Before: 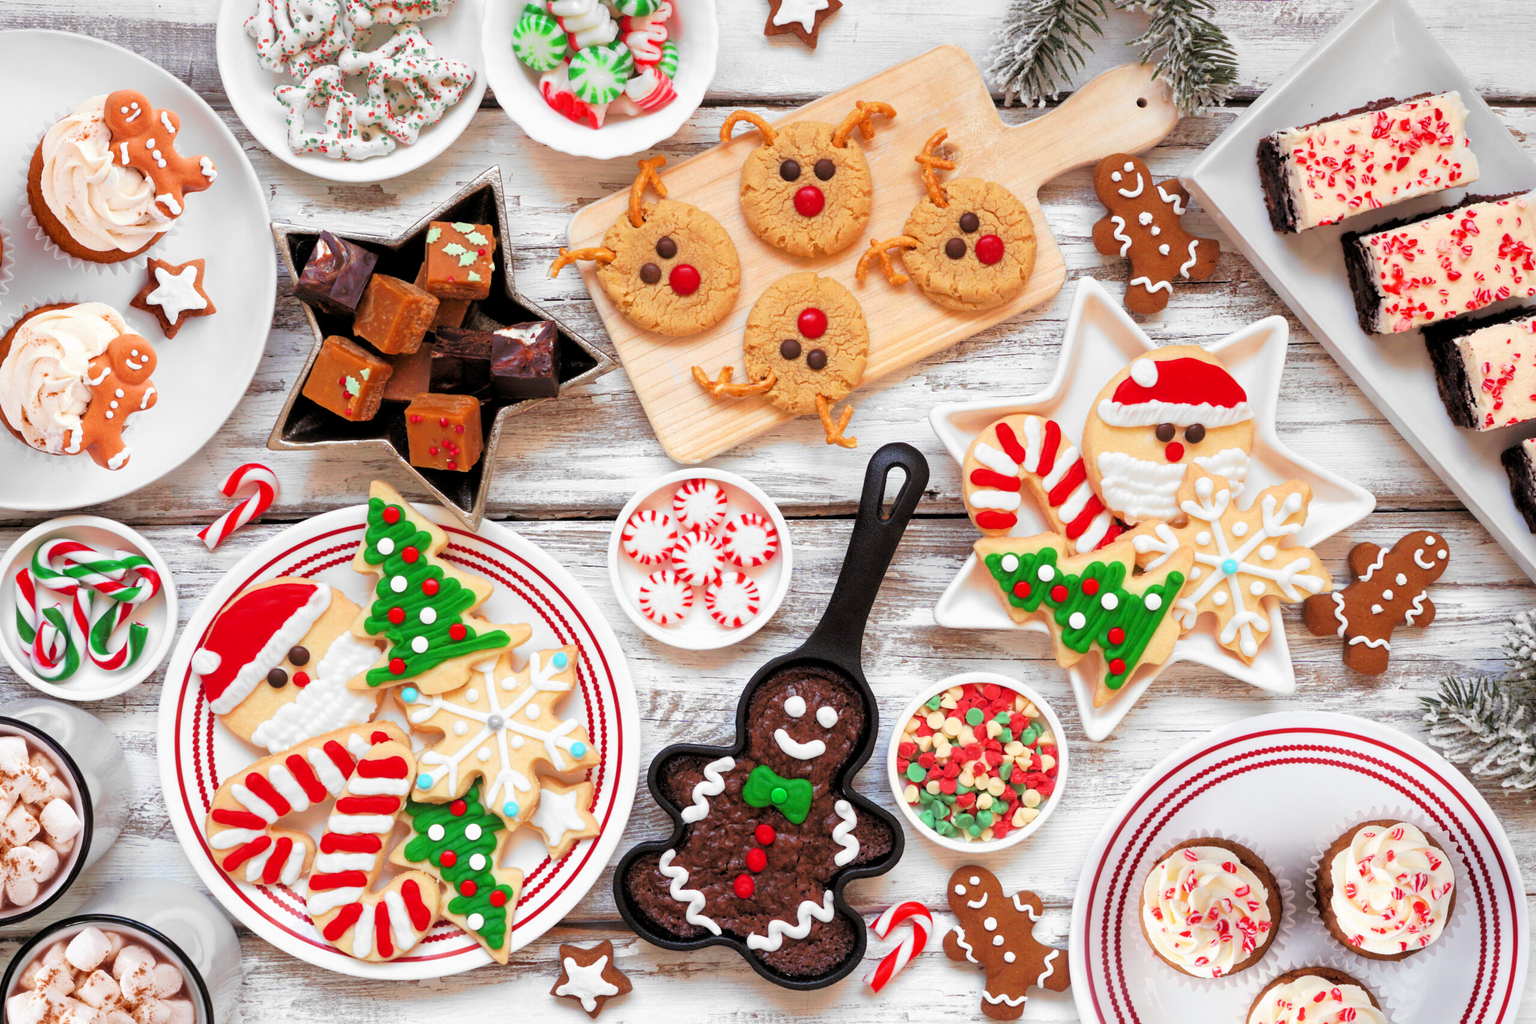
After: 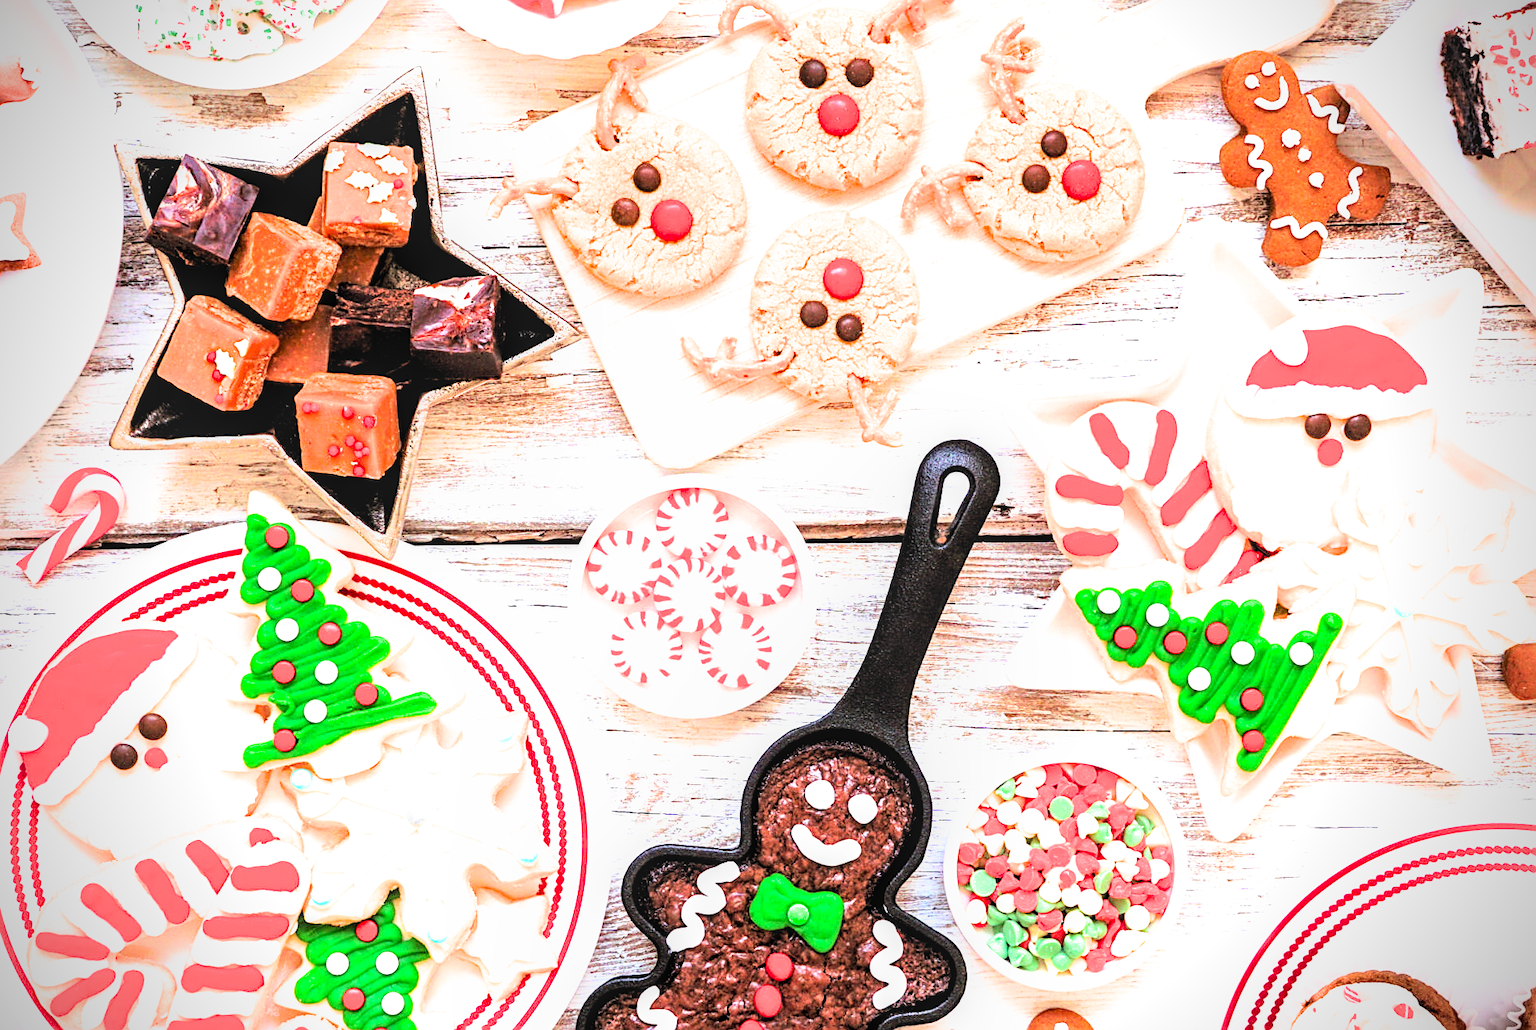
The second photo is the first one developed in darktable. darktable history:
crop and rotate: left 12.081%, top 11.338%, right 13.525%, bottom 13.847%
contrast brightness saturation: contrast 0.199, brightness 0.163, saturation 0.22
local contrast: on, module defaults
exposure: black level correction 0, exposure 1.103 EV, compensate highlight preservation false
sharpen: on, module defaults
vignetting: fall-off radius 45.26%, brightness -0.584, saturation -0.114
filmic rgb: black relative exposure -8.73 EV, white relative exposure 2.7 EV, target black luminance 0%, target white luminance 99.927%, hardness 6.27, latitude 74.68%, contrast 1.314, highlights saturation mix -4.56%
haze removal: compatibility mode true, adaptive false
